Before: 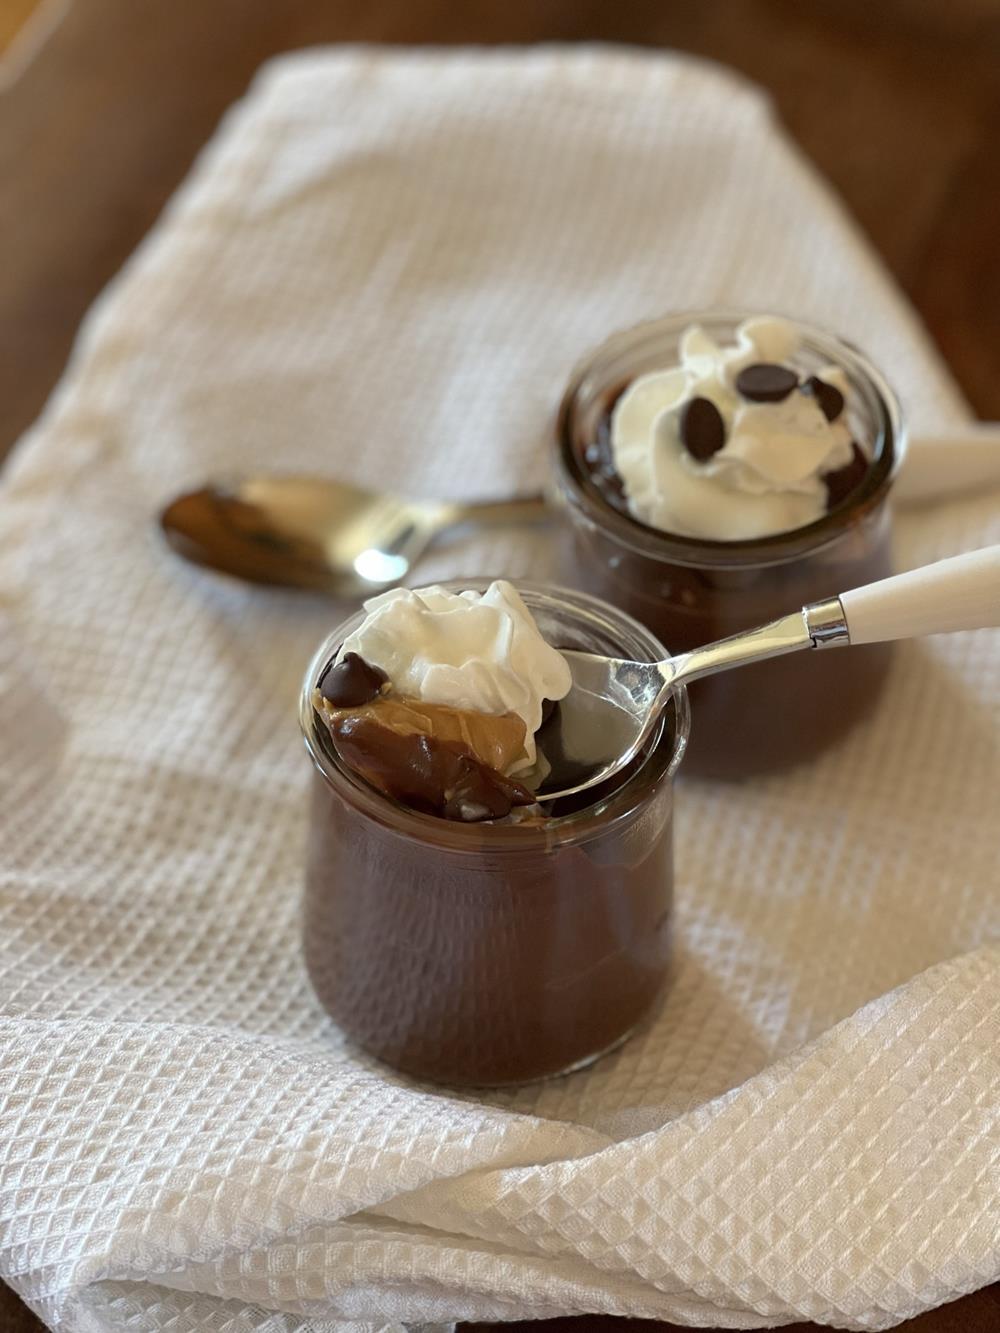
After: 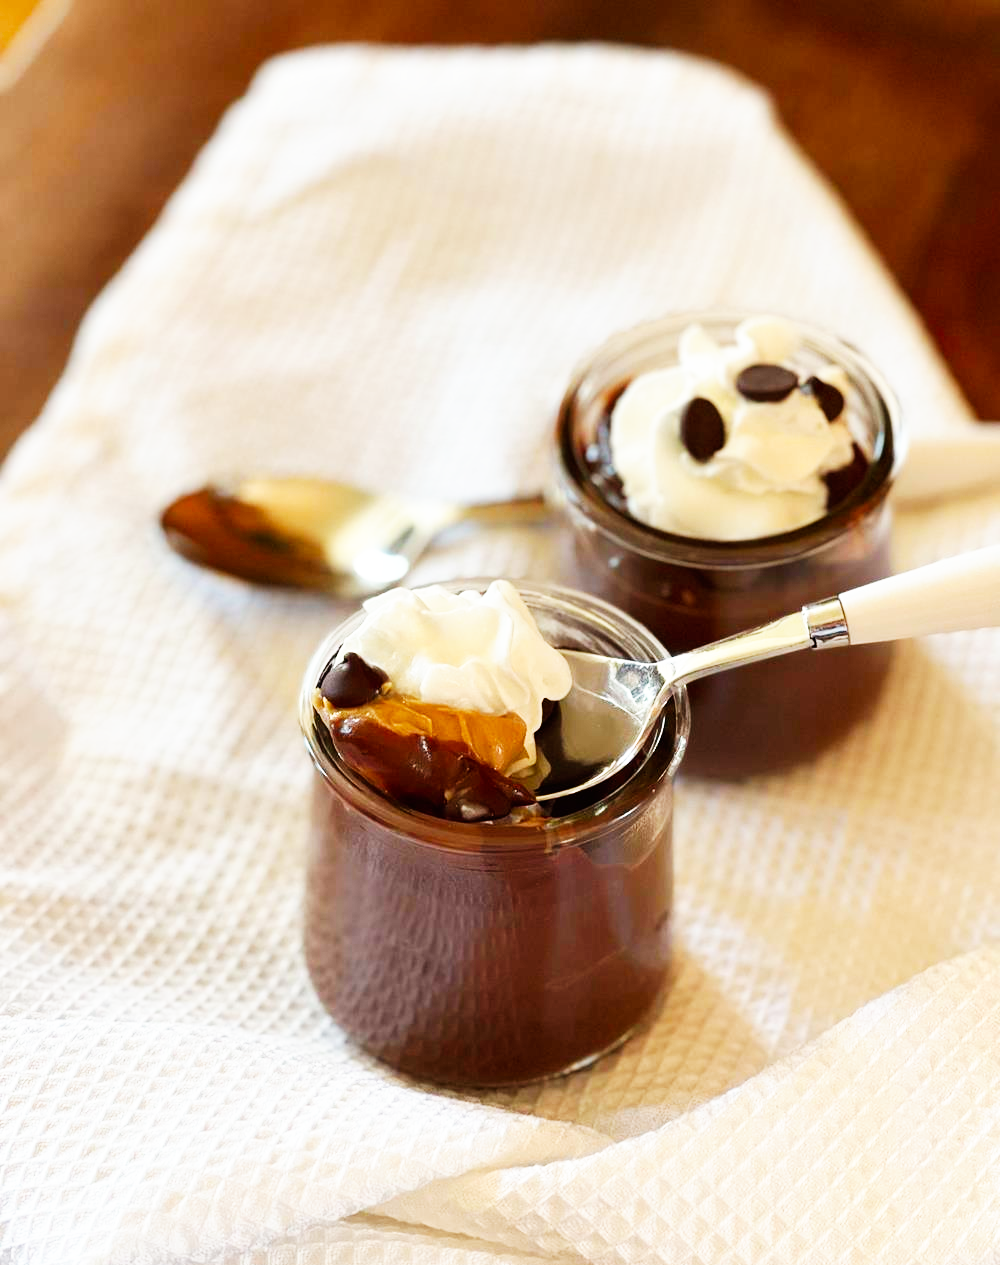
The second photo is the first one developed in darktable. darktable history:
crop and rotate: top 0%, bottom 5.097%
base curve: curves: ch0 [(0, 0) (0.007, 0.004) (0.027, 0.03) (0.046, 0.07) (0.207, 0.54) (0.442, 0.872) (0.673, 0.972) (1, 1)], preserve colors none
